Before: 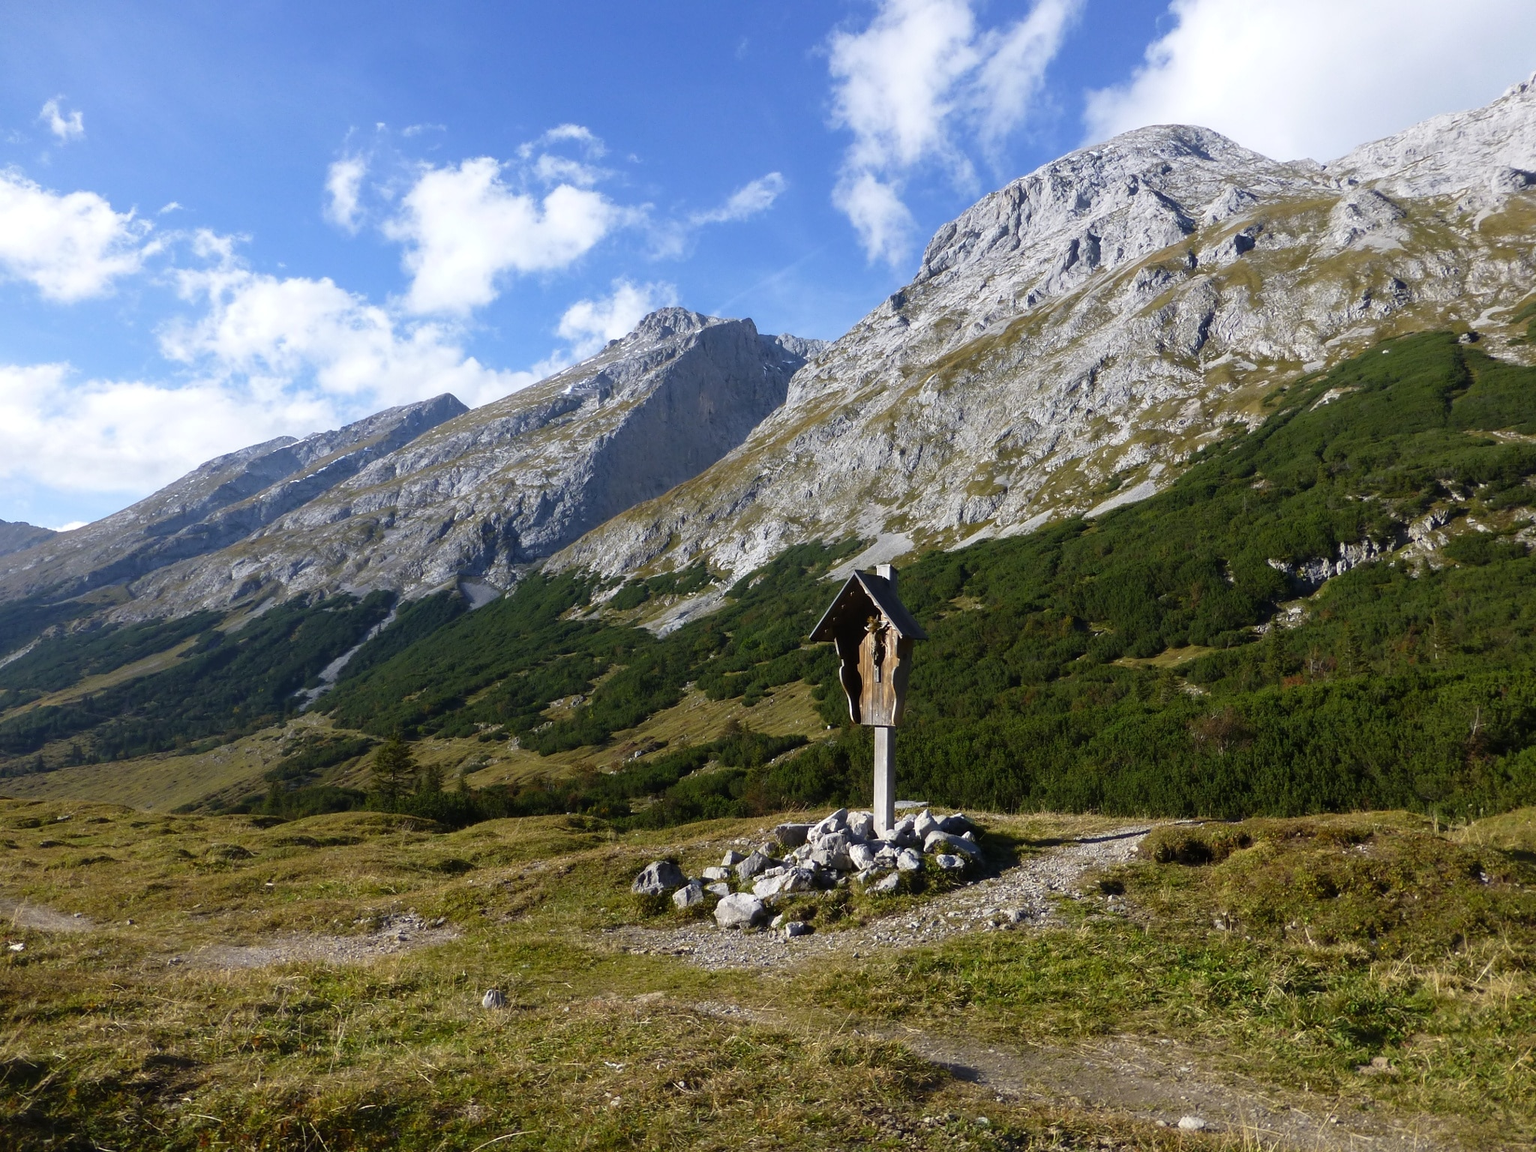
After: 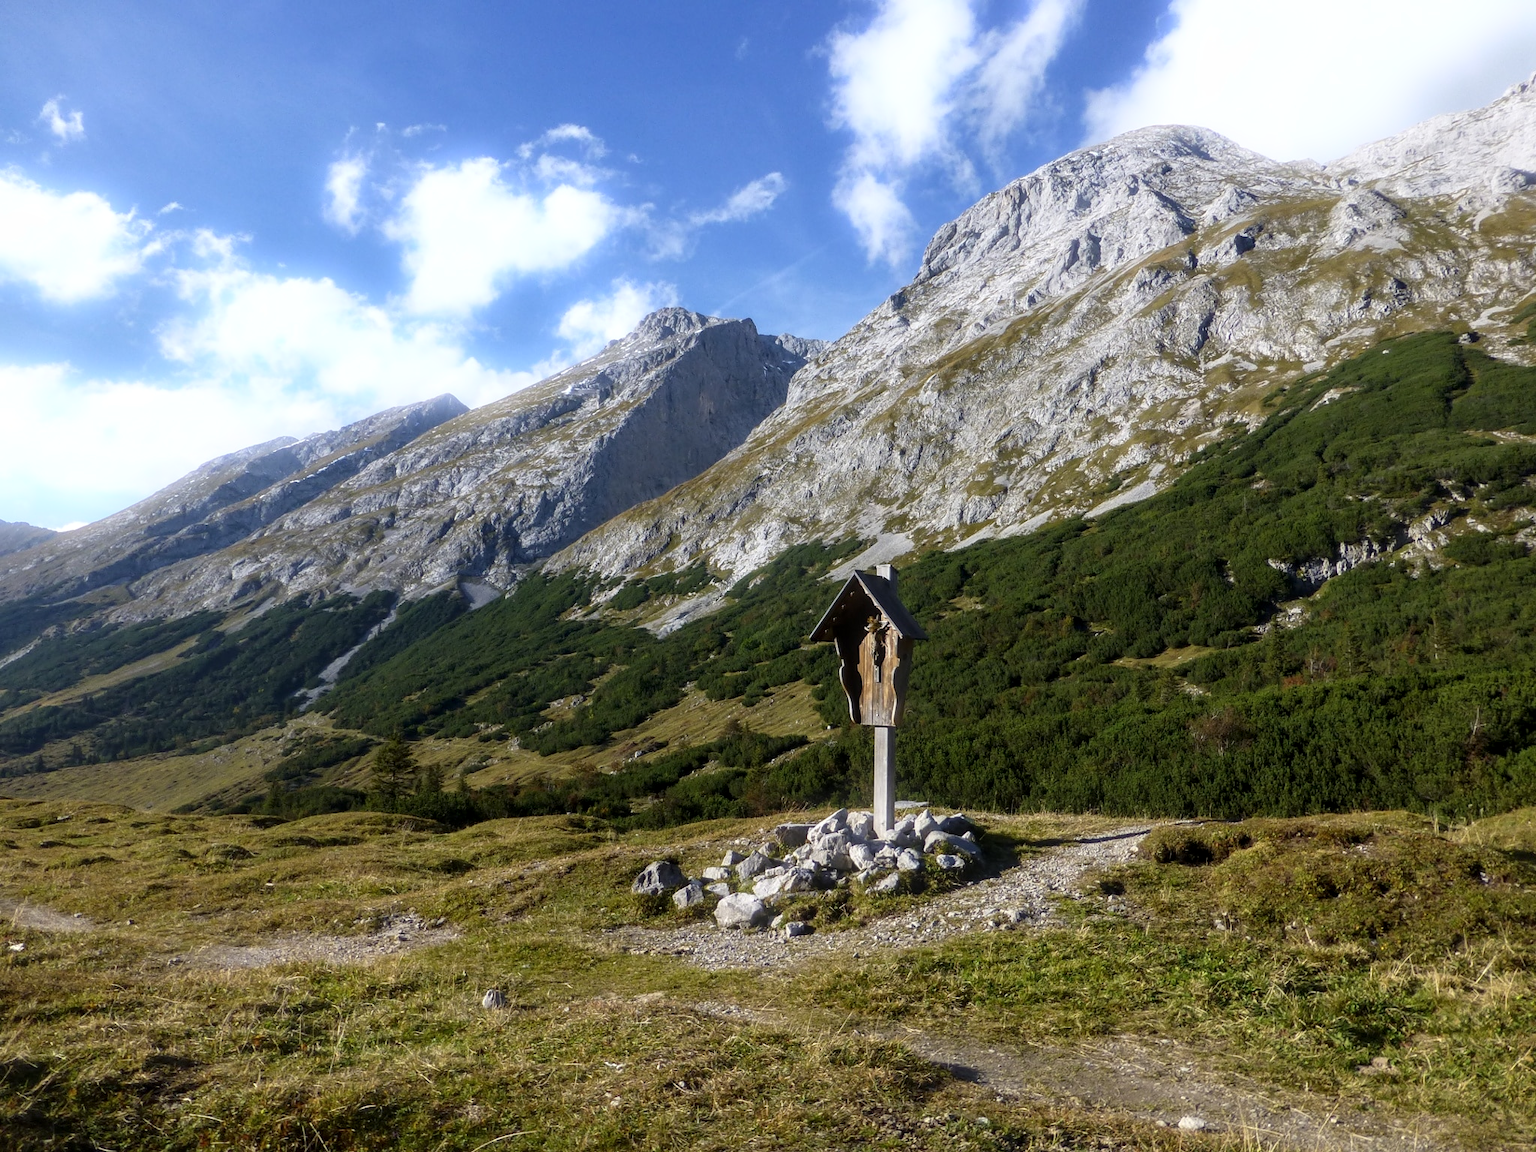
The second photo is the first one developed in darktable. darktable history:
local contrast: on, module defaults
bloom: size 5%, threshold 95%, strength 15%
